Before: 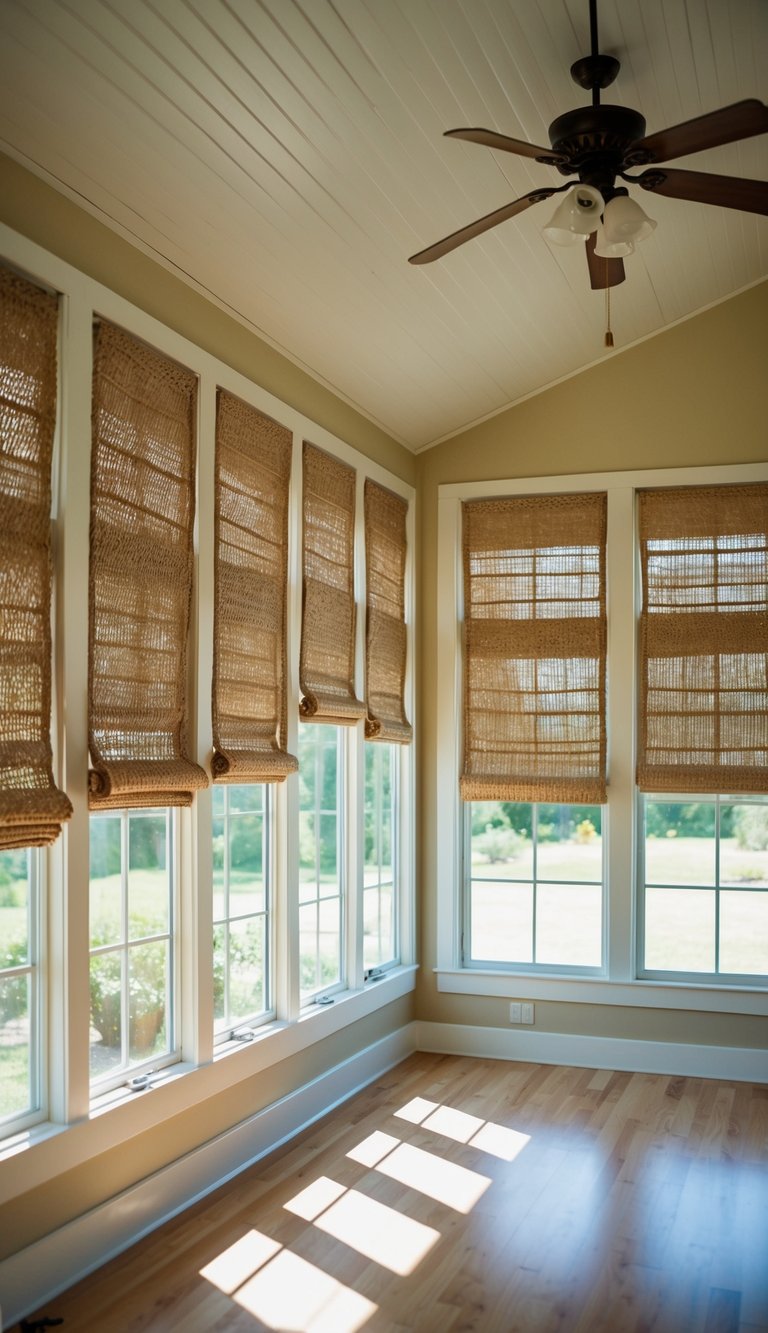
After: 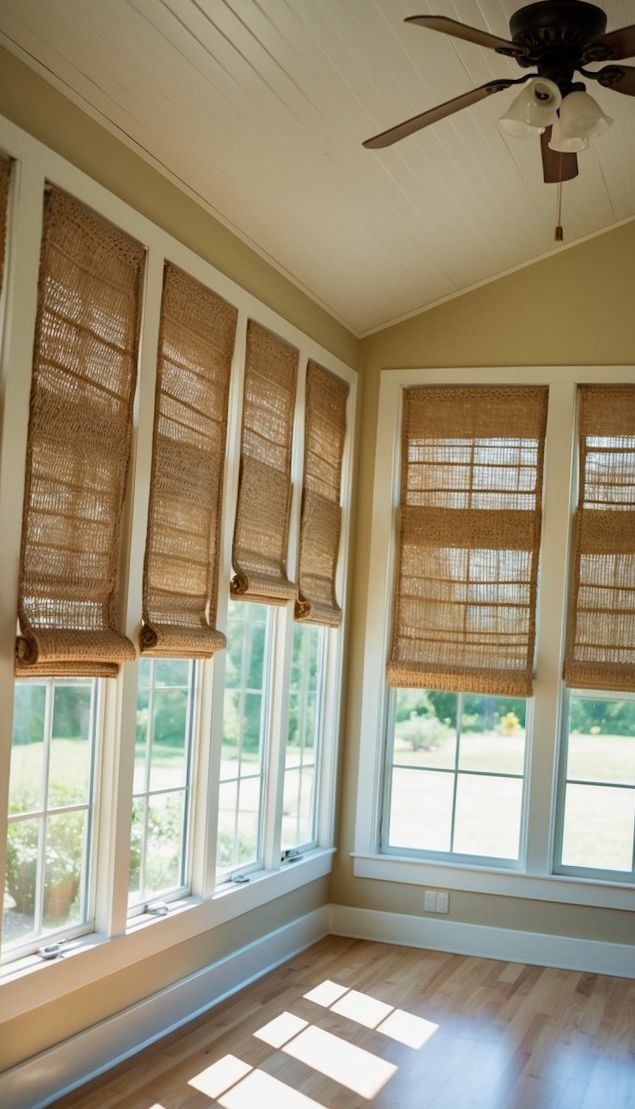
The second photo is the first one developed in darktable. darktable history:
crop and rotate: angle -3.01°, left 5.12%, top 5.217%, right 4.692%, bottom 4.102%
